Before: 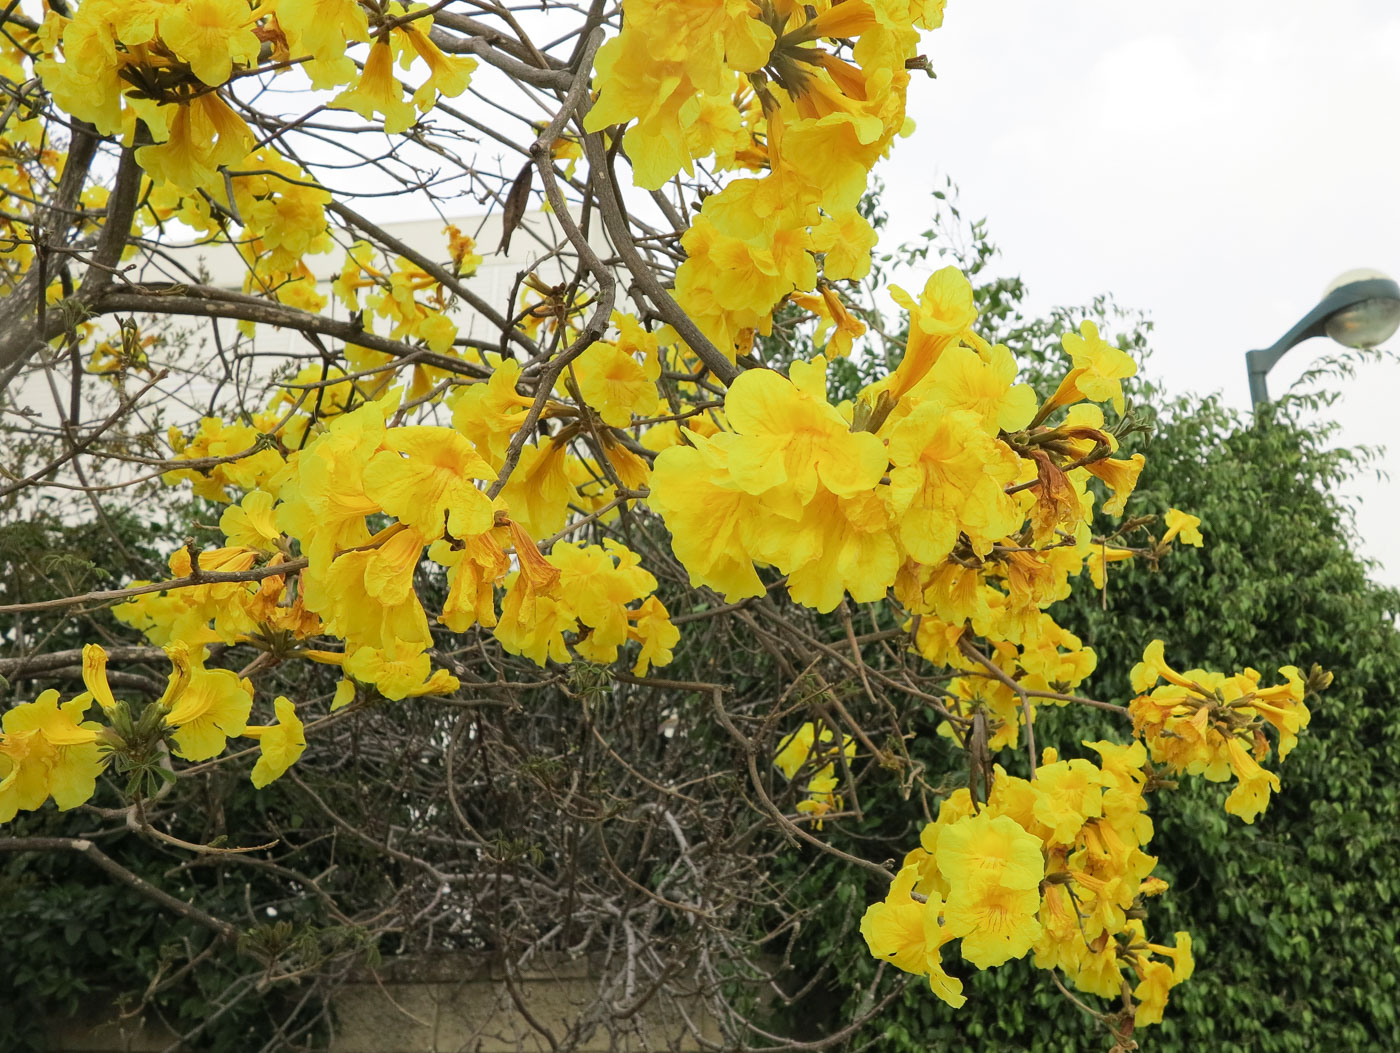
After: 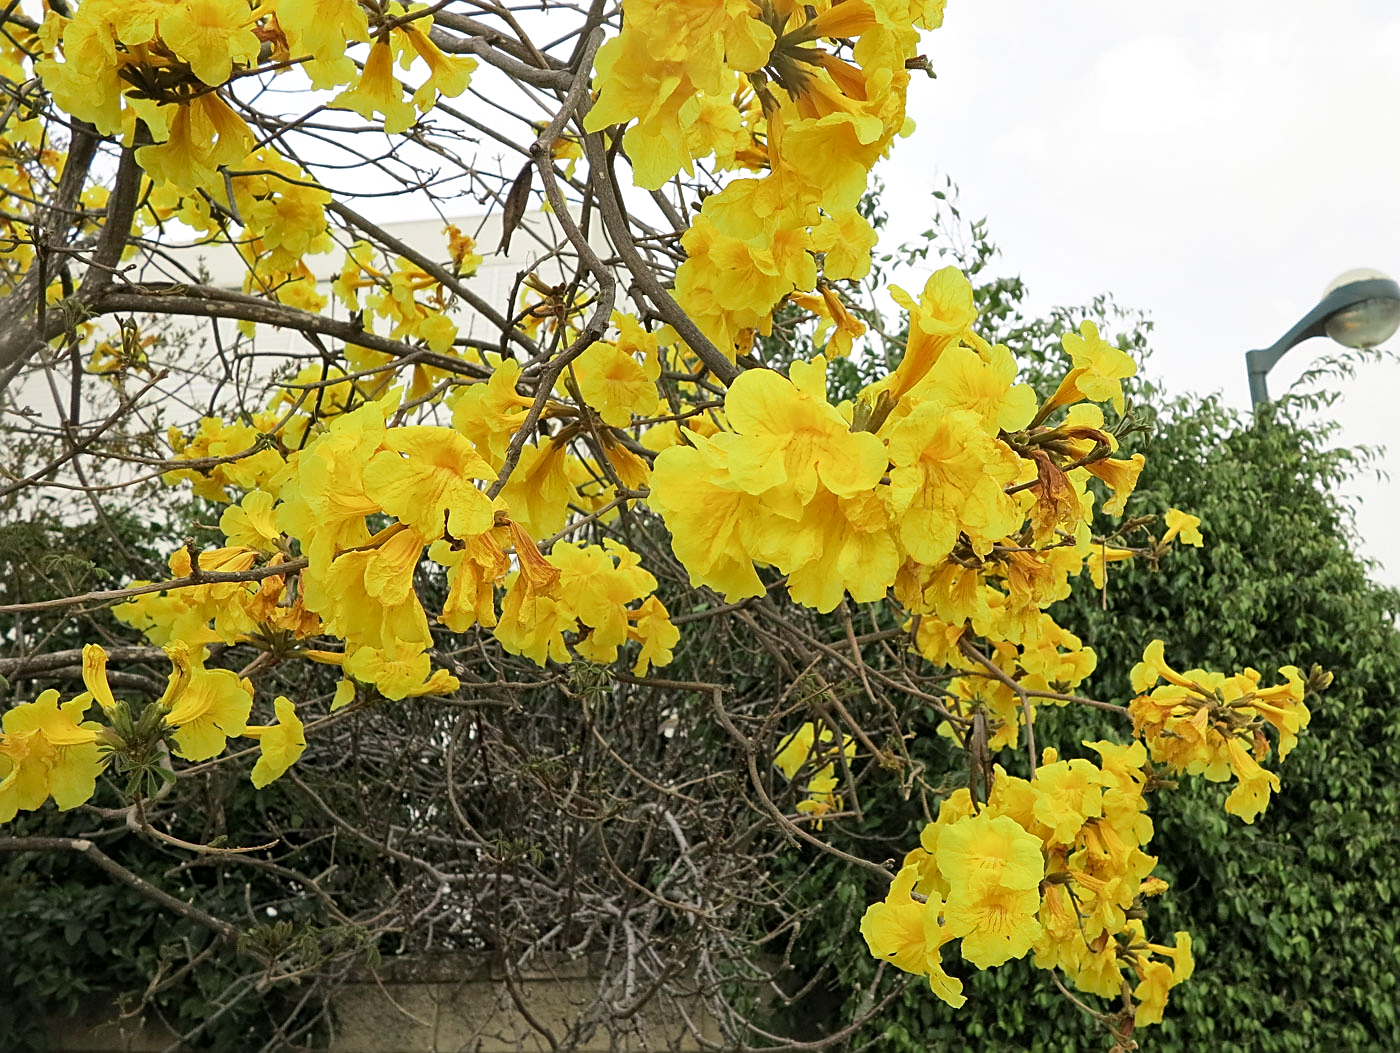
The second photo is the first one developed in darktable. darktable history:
sharpen: on, module defaults
local contrast: mode bilateral grid, contrast 20, coarseness 50, detail 128%, midtone range 0.2
